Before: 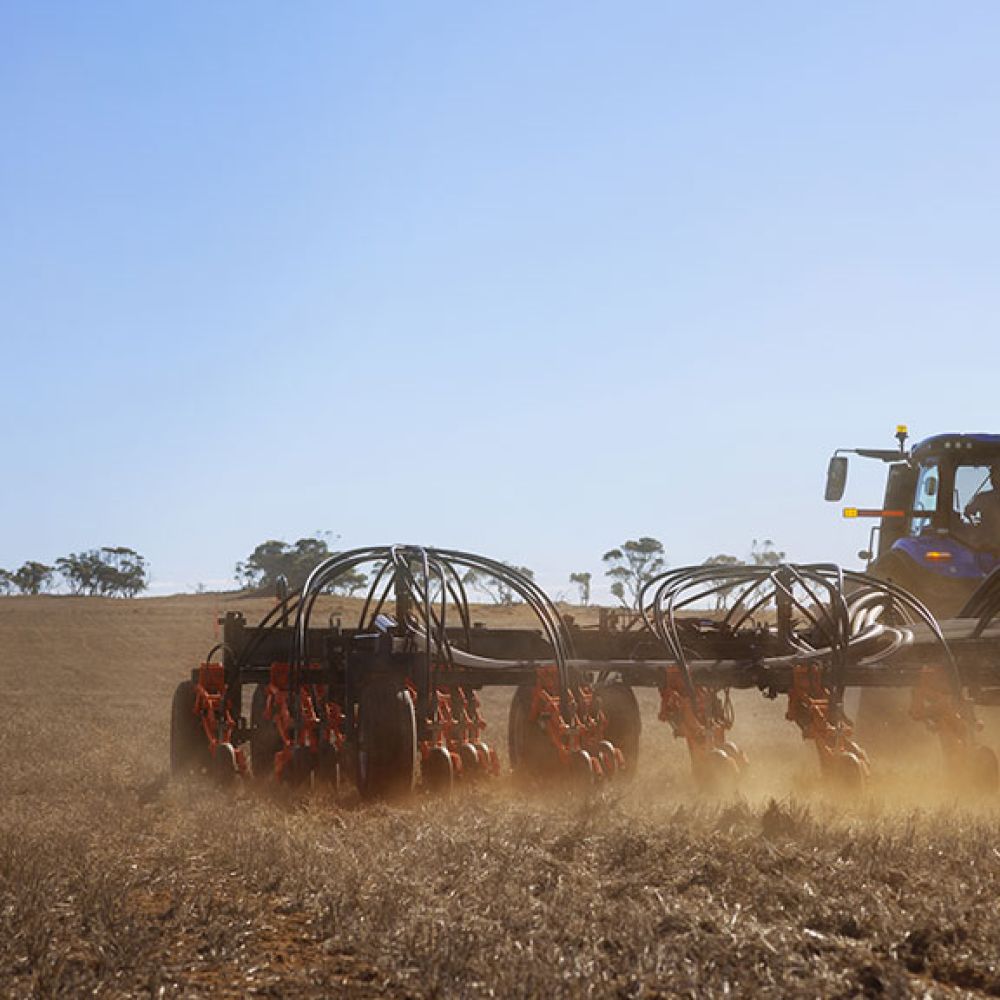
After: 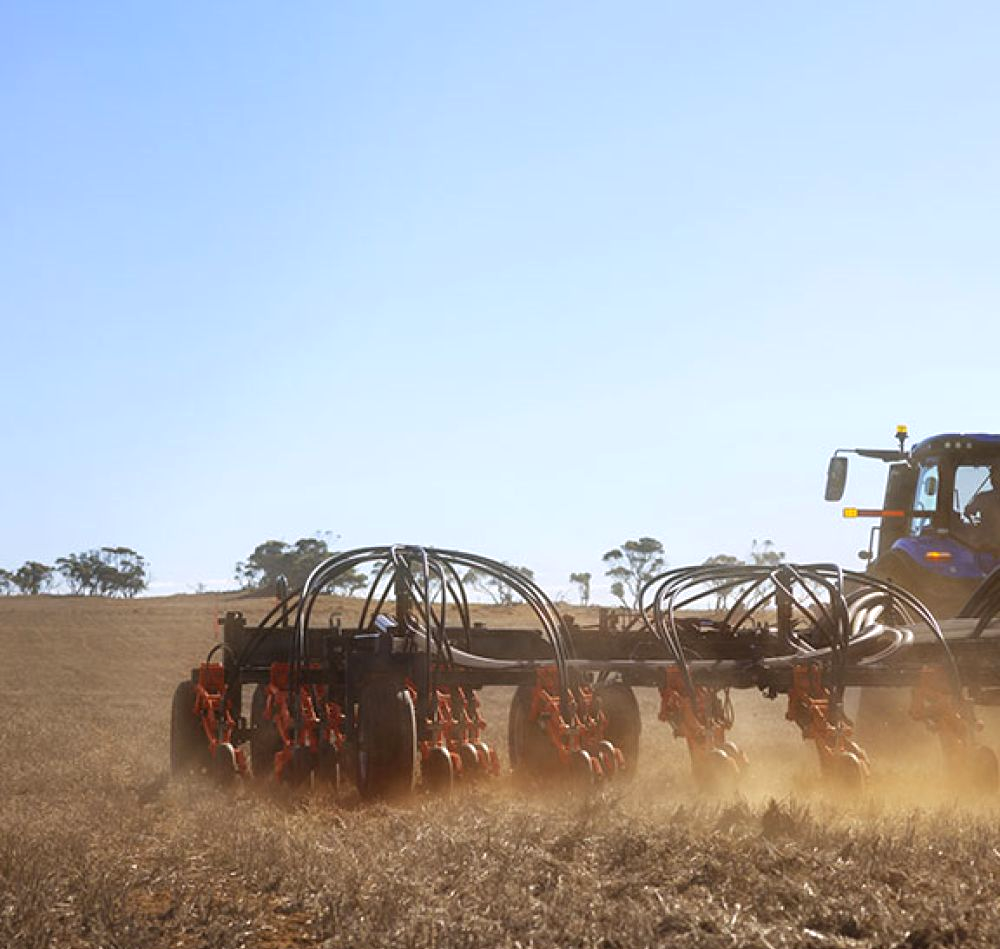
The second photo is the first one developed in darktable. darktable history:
exposure: exposure 0.3 EV, compensate highlight preservation false
crop and rotate: top 0%, bottom 5.097%
